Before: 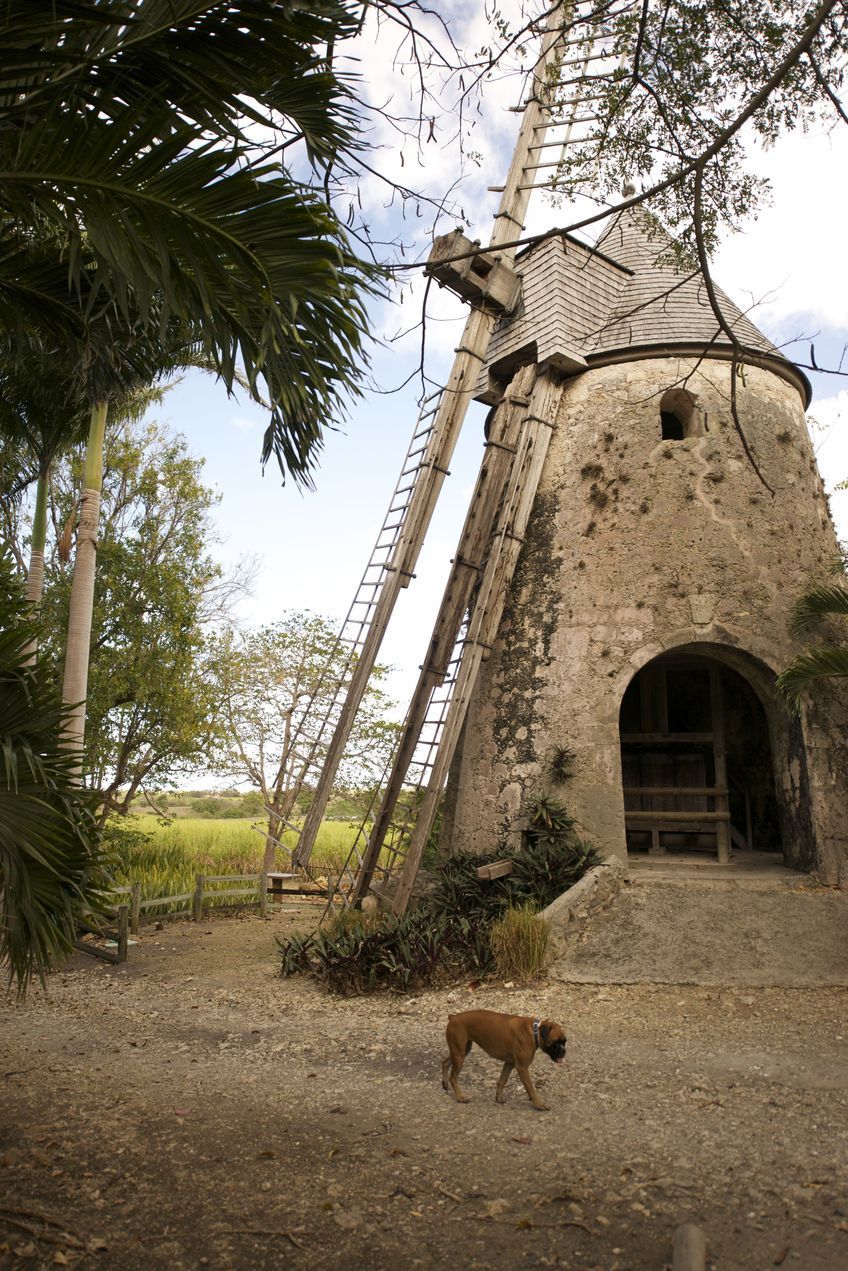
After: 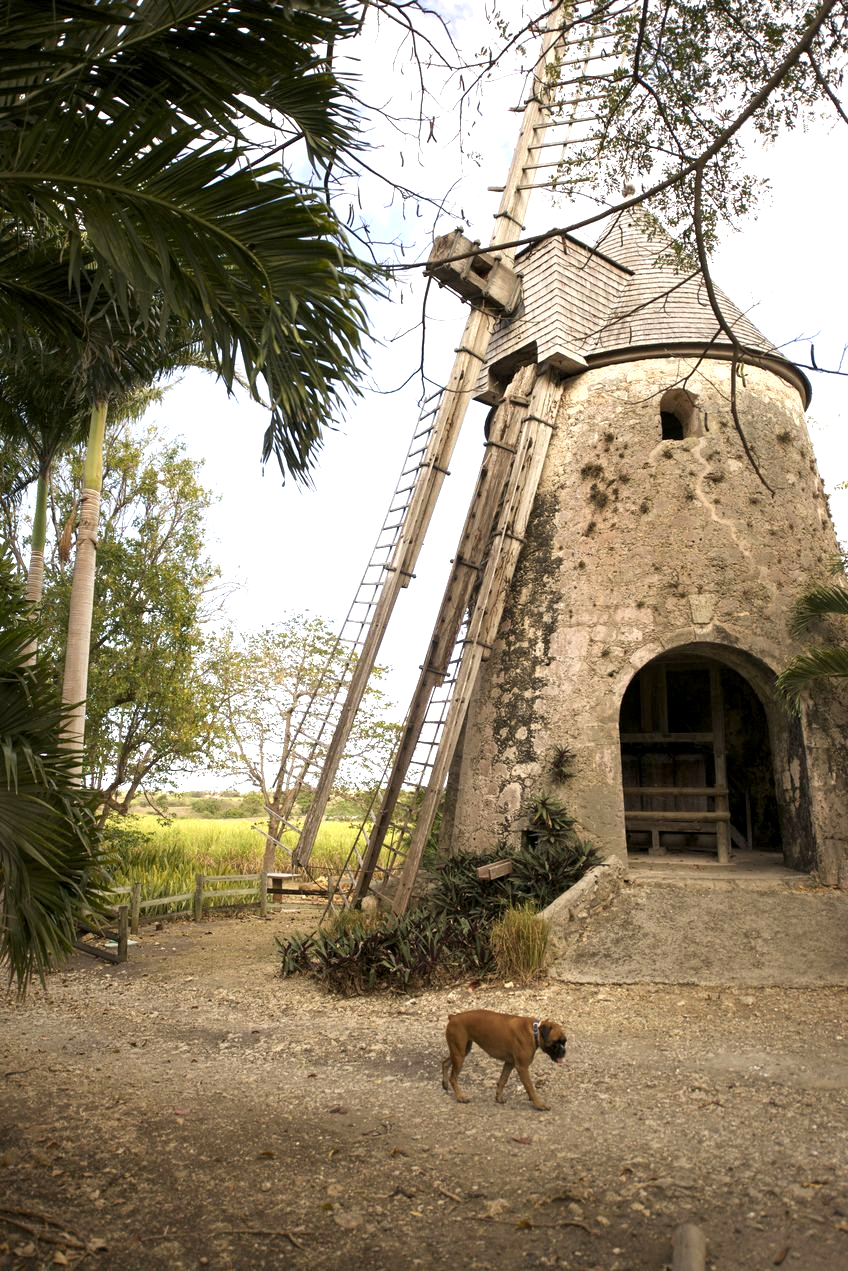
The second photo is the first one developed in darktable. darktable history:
exposure: exposure 0.601 EV, compensate highlight preservation false
local contrast: highlights 106%, shadows 102%, detail 119%, midtone range 0.2
